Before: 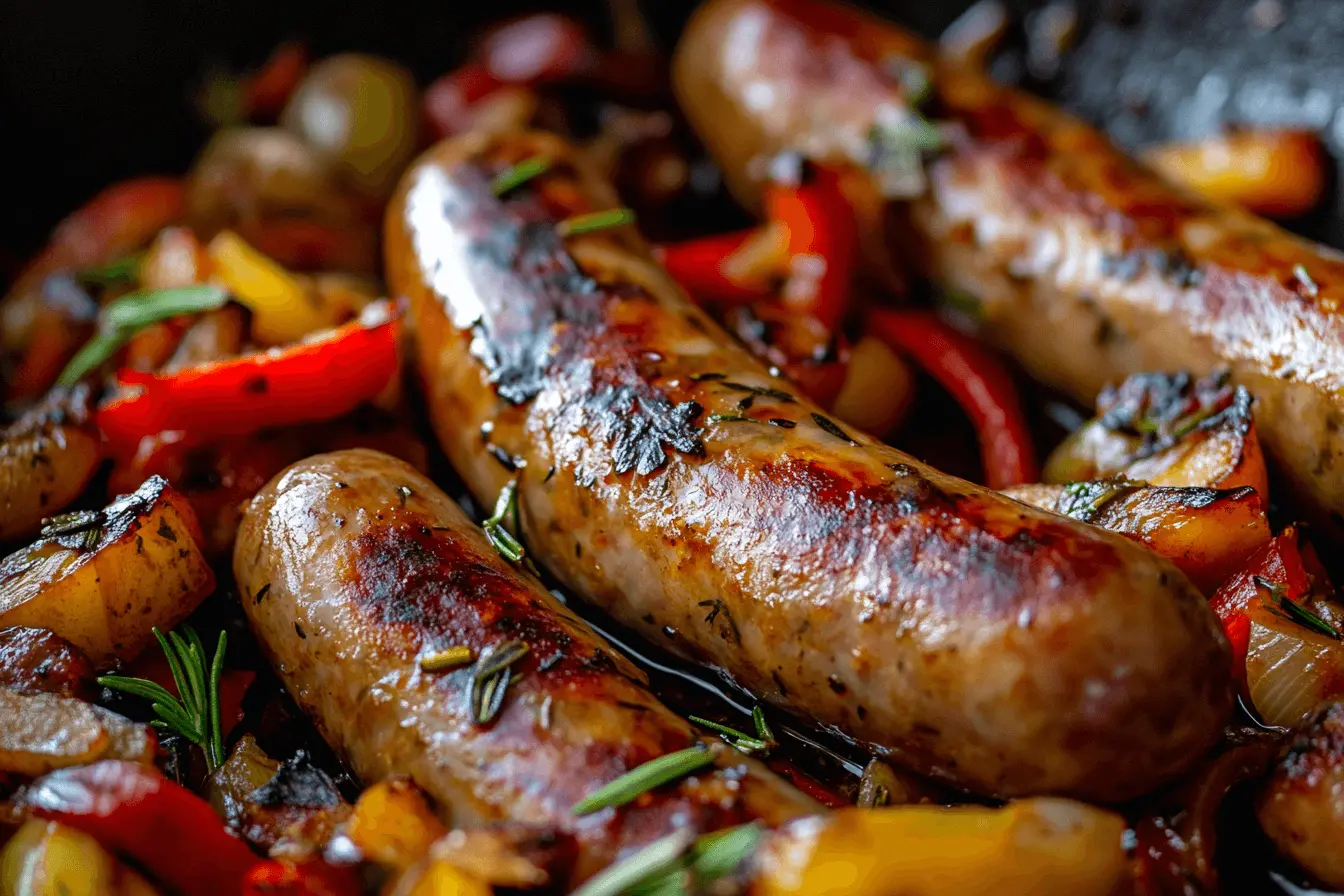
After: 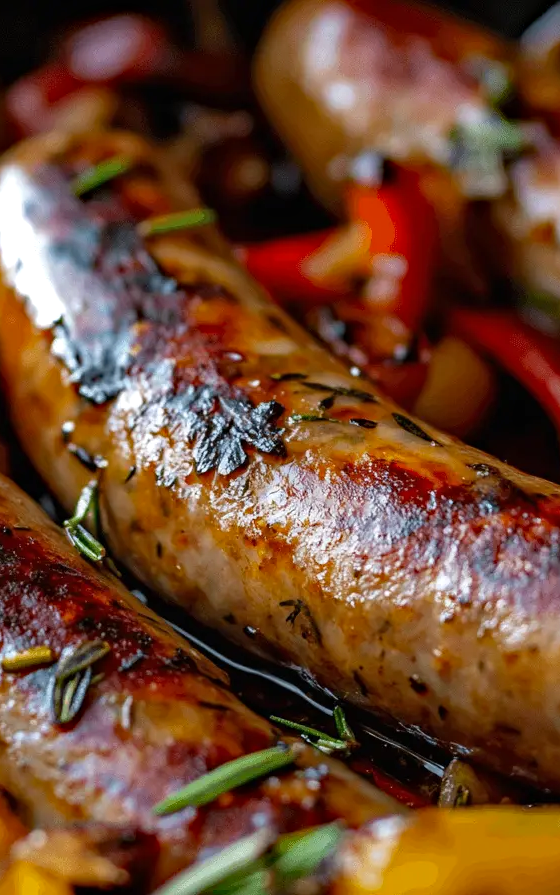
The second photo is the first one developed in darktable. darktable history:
crop: left 31.229%, right 27.105%
haze removal: compatibility mode true, adaptive false
